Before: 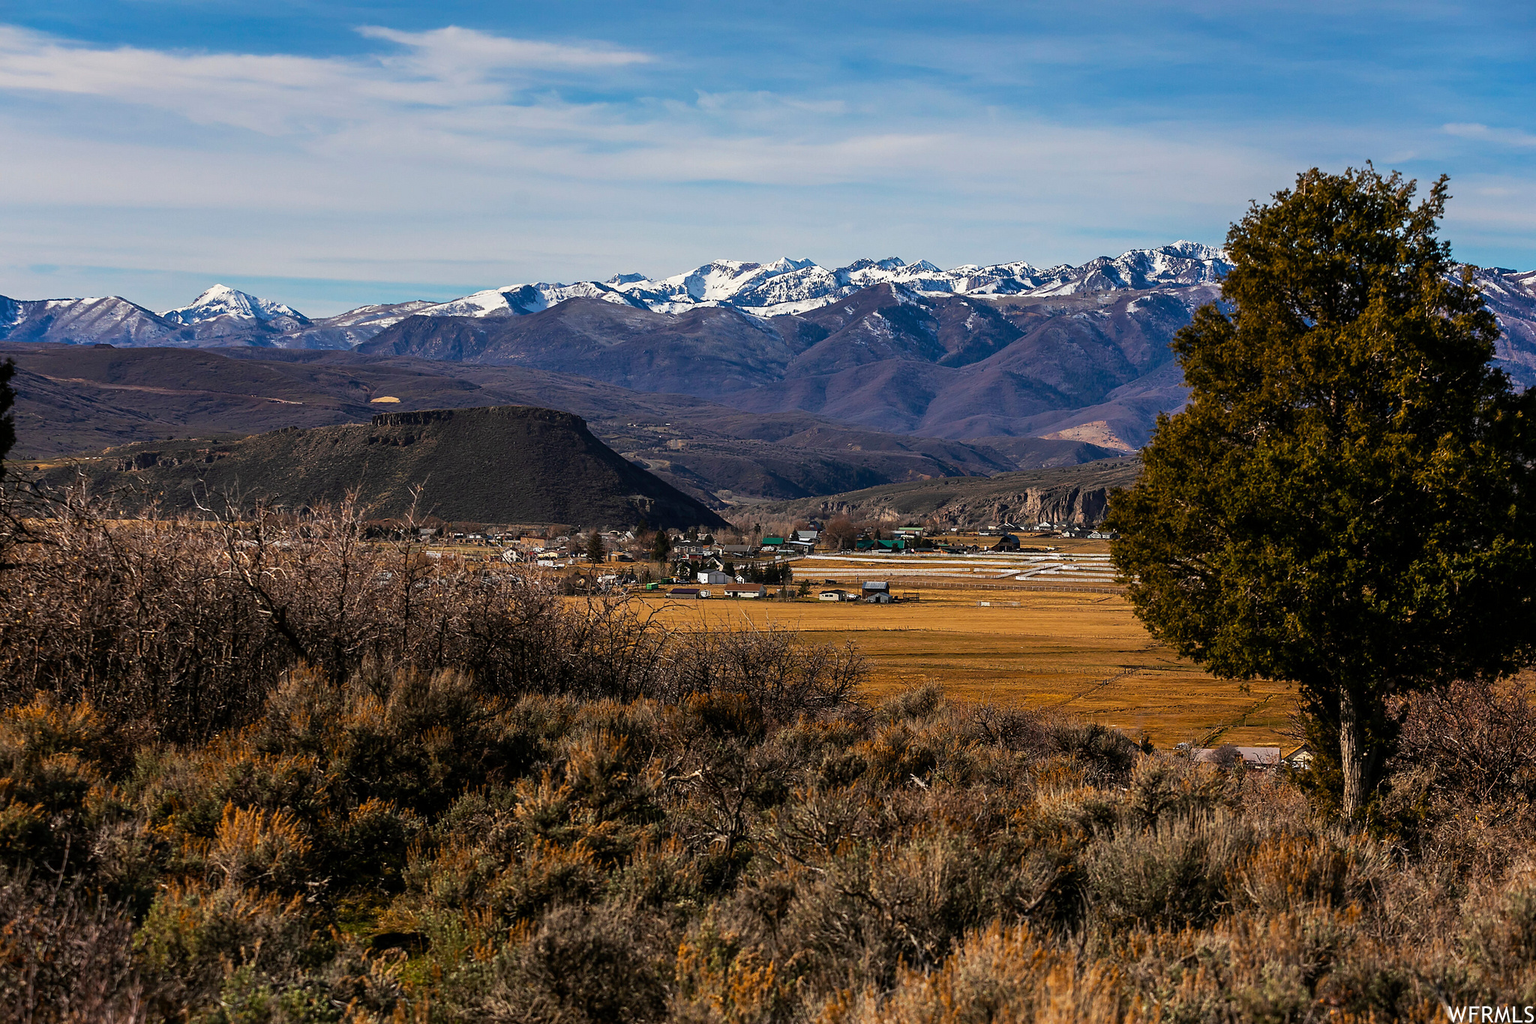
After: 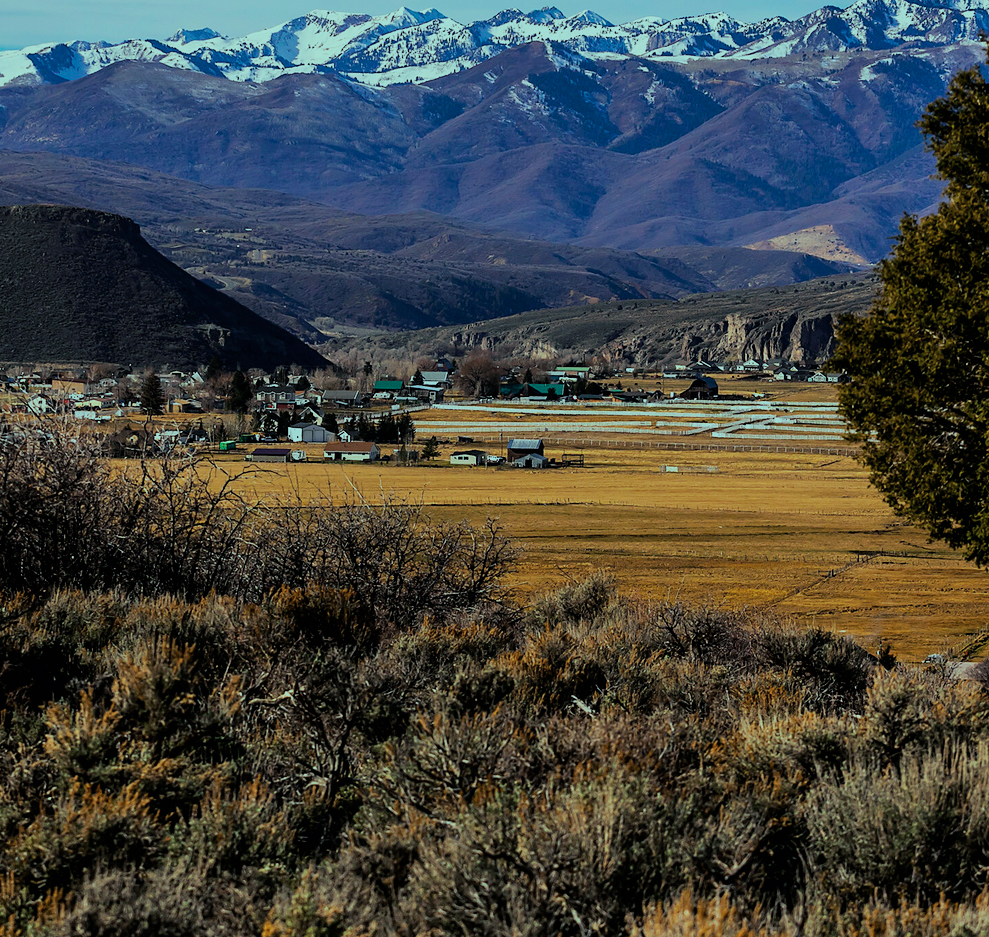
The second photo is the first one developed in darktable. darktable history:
crop: left 31.379%, top 24.658%, right 20.326%, bottom 6.628%
filmic rgb: black relative exposure -7.65 EV, white relative exposure 4.56 EV, hardness 3.61, color science v6 (2022)
color balance rgb: shadows lift › chroma 7.23%, shadows lift › hue 246.48°, highlights gain › chroma 5.38%, highlights gain › hue 196.93°, white fulcrum 1 EV
